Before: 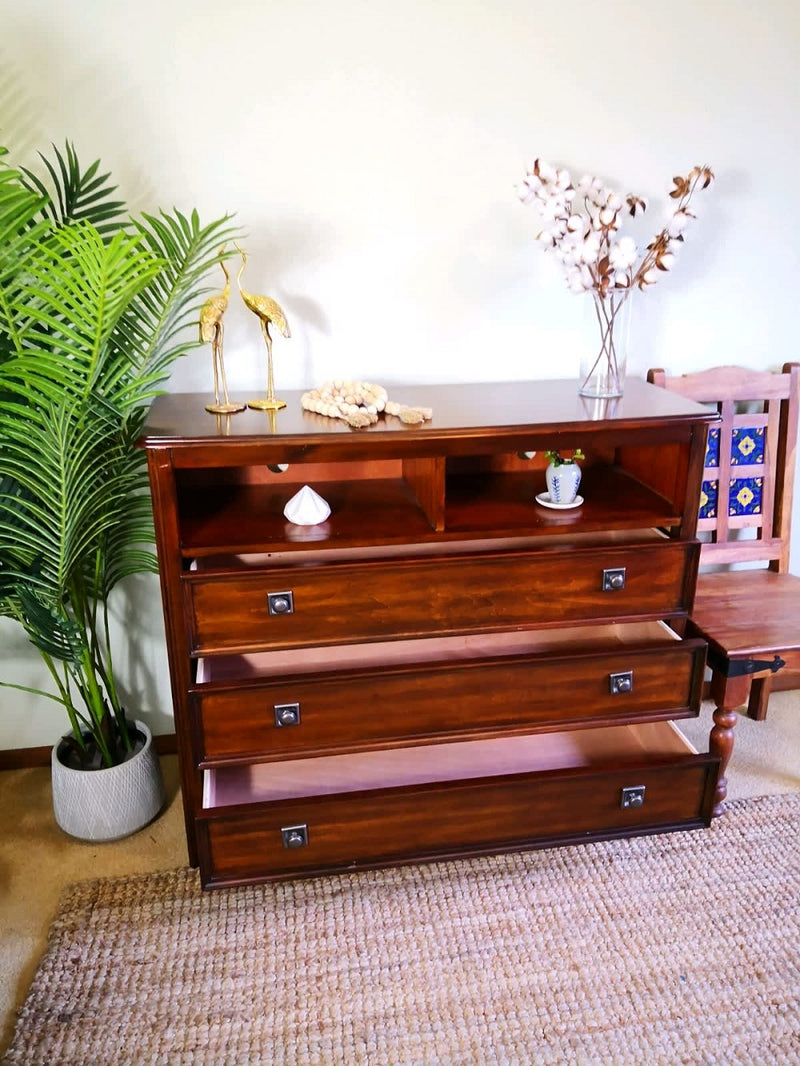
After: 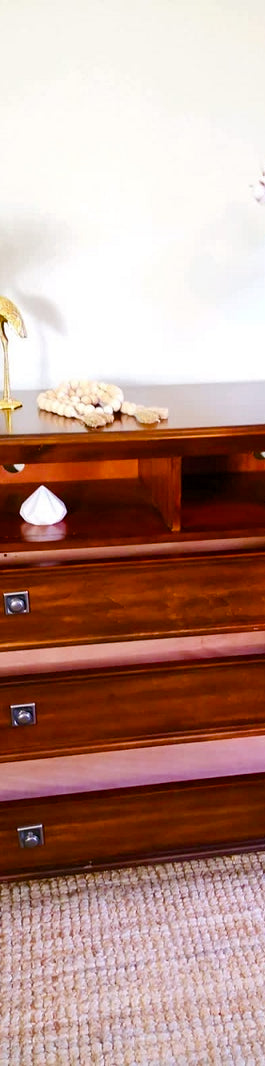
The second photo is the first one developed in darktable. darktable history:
crop: left 33.091%, right 33.701%
color balance rgb: perceptual saturation grading › global saturation 26.544%, perceptual saturation grading › highlights -28.281%, perceptual saturation grading › mid-tones 15.532%, perceptual saturation grading › shadows 33.248%
